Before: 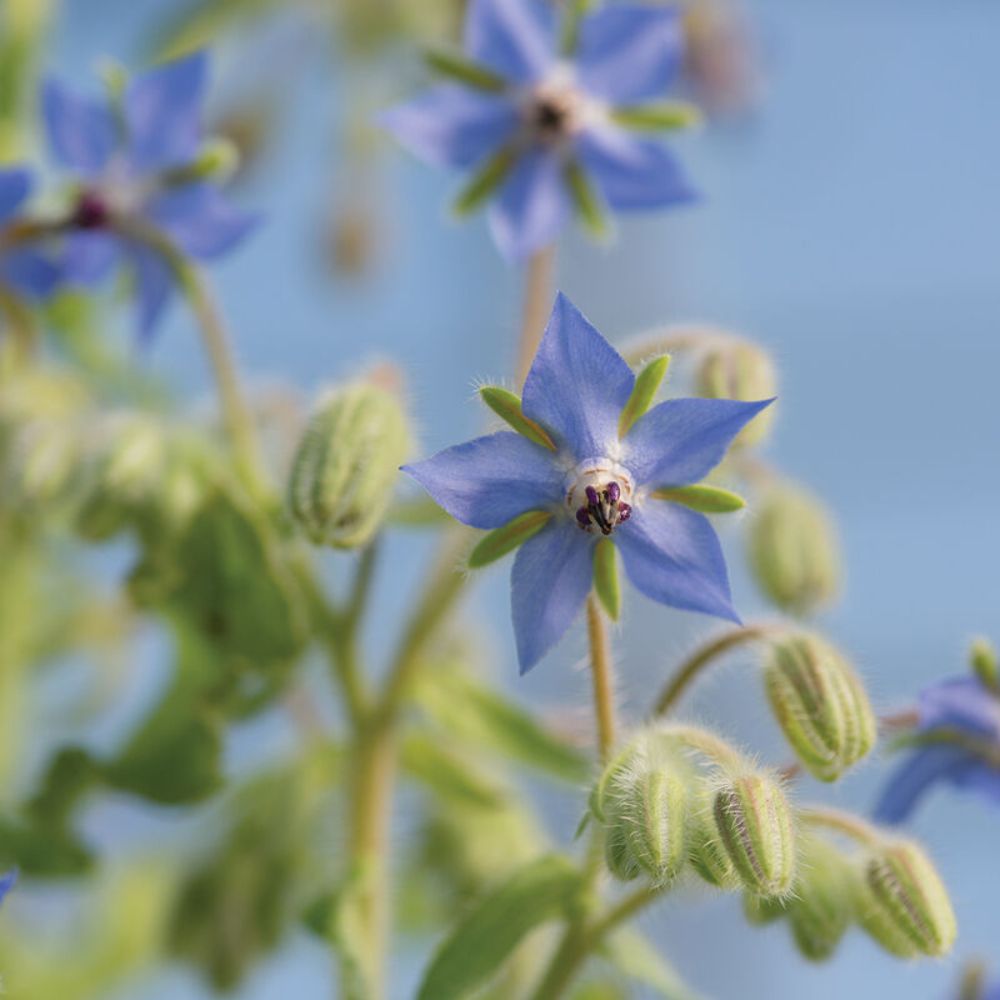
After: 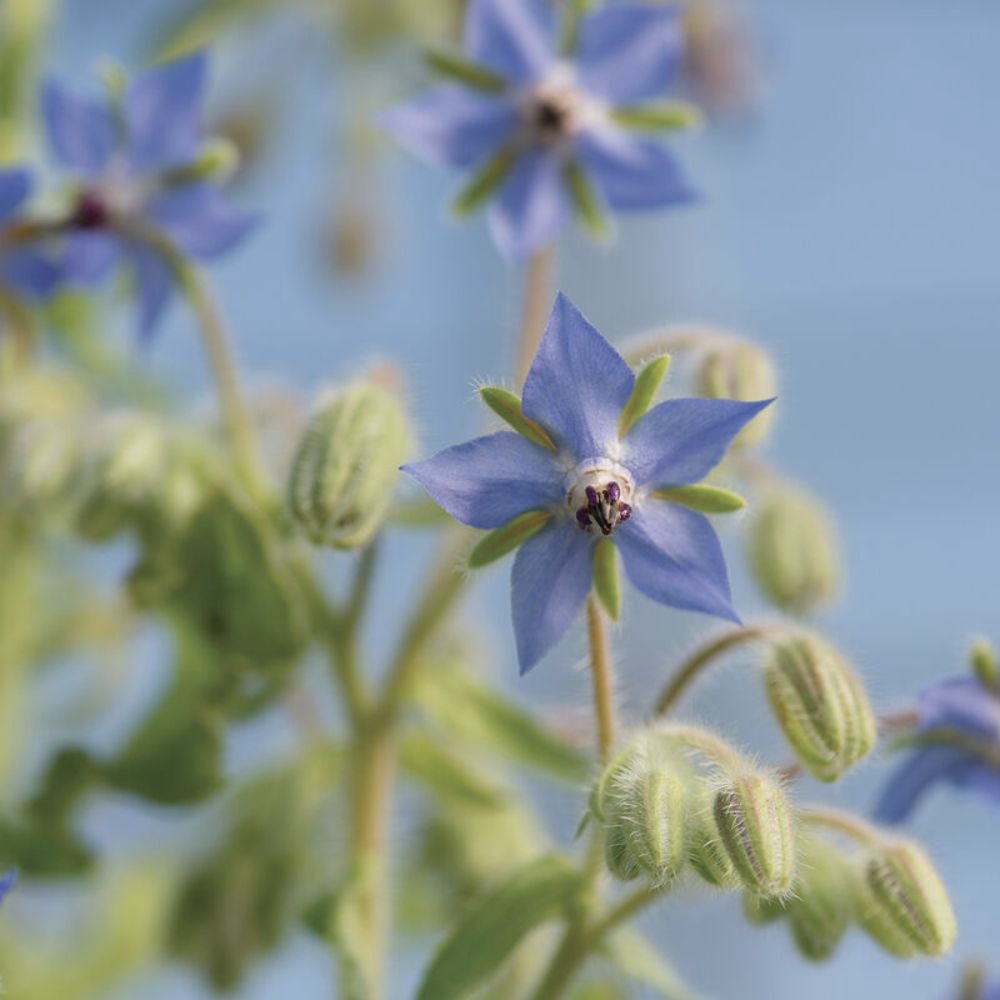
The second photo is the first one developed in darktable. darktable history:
color correction: highlights b* 0.007, saturation 0.852
